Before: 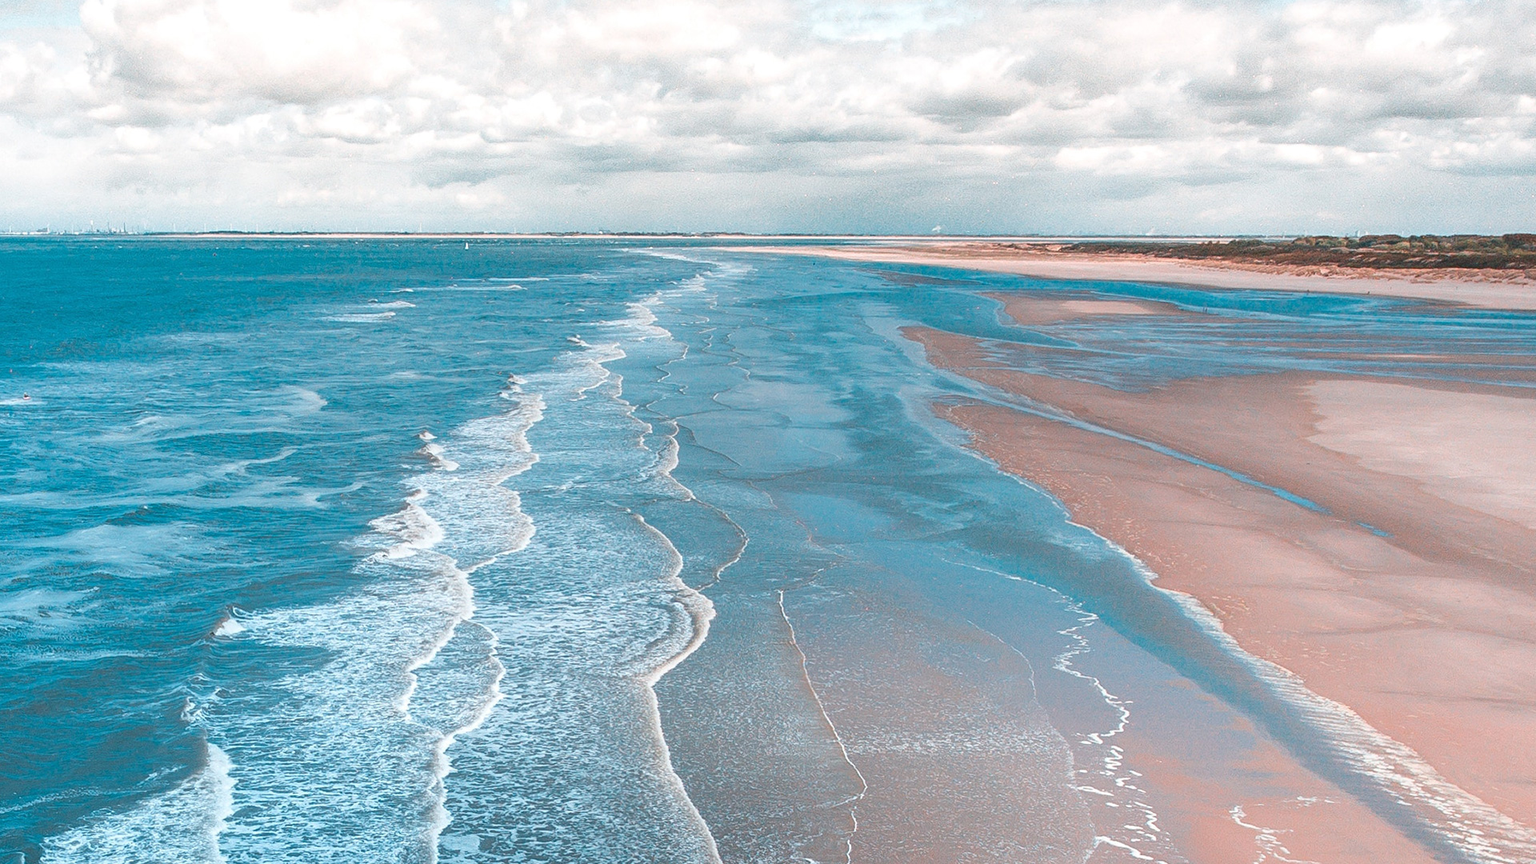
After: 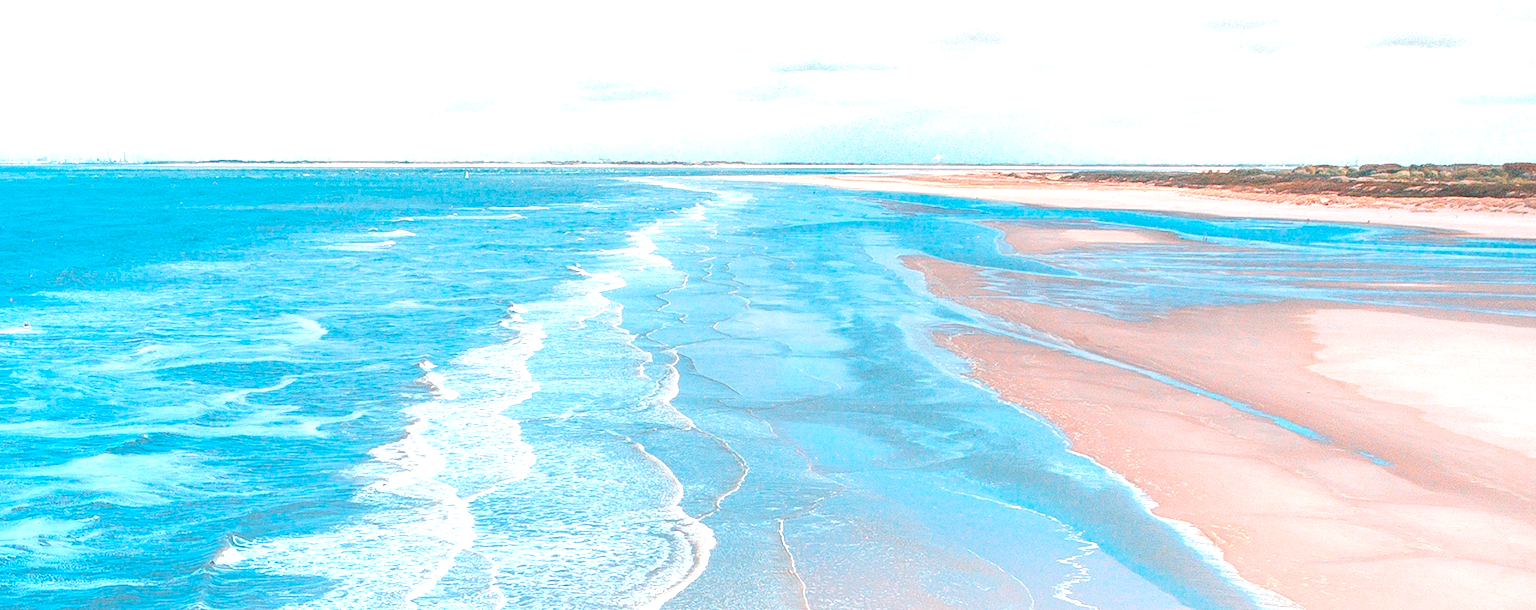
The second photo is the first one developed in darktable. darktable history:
levels: levels [0.036, 0.364, 0.827]
crop and rotate: top 8.293%, bottom 20.996%
exposure: exposure 0.2 EV, compensate highlight preservation false
